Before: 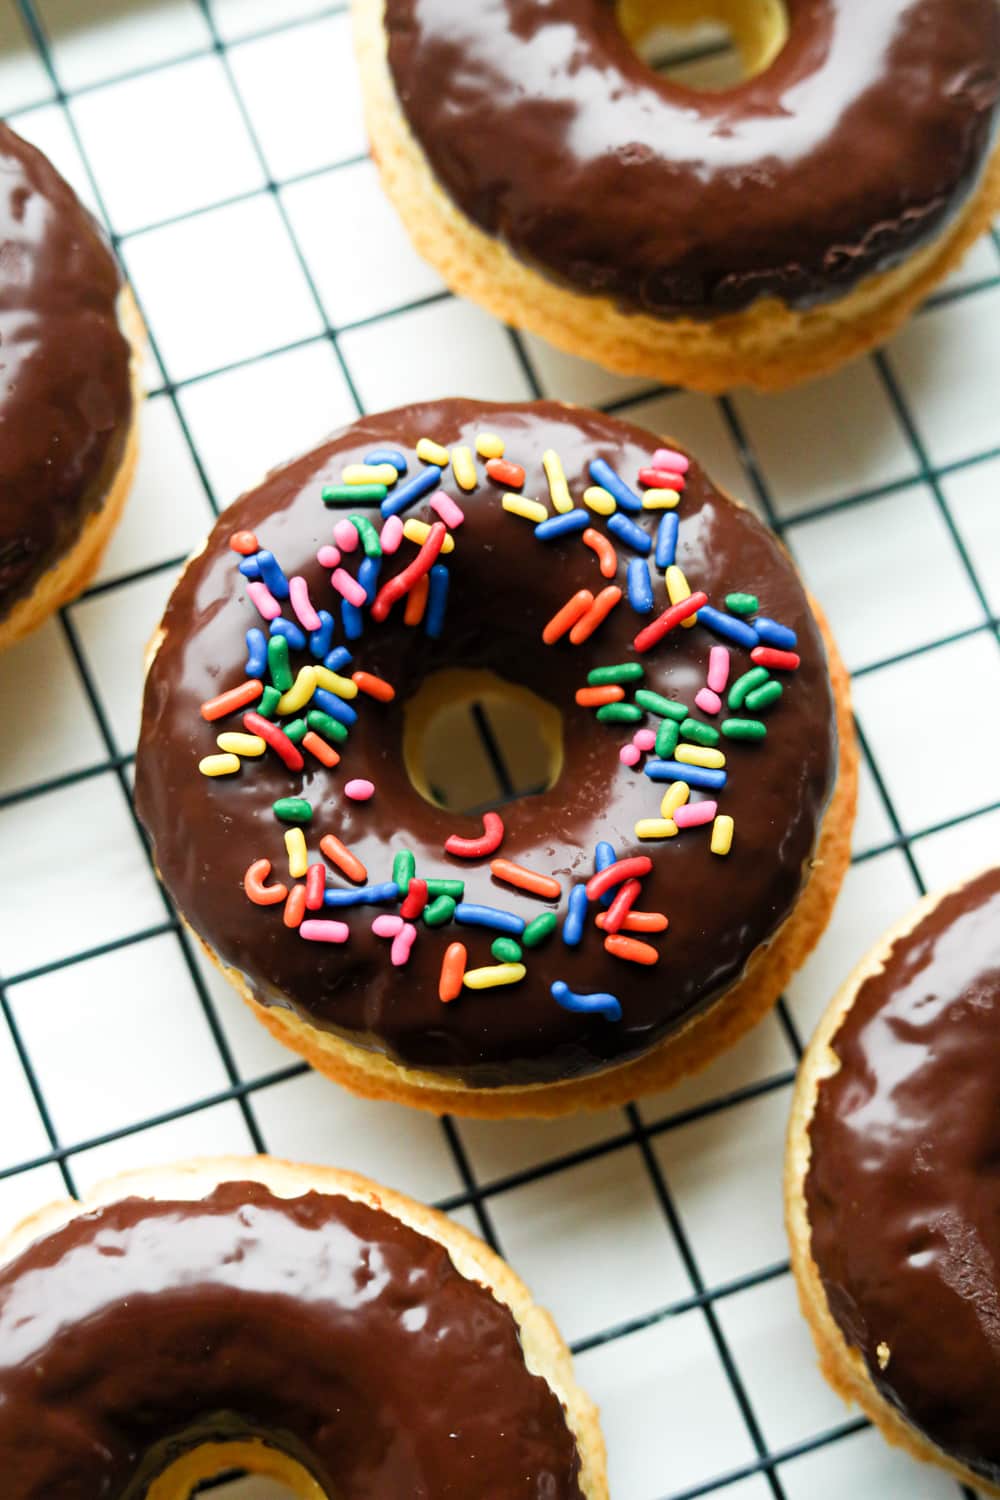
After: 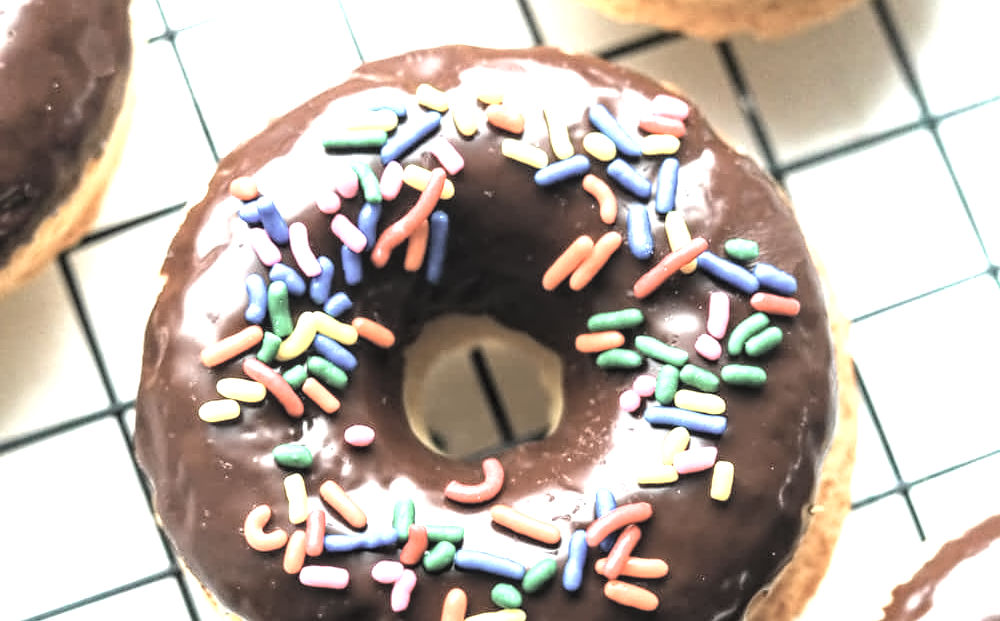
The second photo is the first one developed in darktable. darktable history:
shadows and highlights: shadows 25.67, highlights -25.81
base curve: preserve colors none
exposure: black level correction 0, exposure 0.873 EV, compensate highlight preservation false
crop and rotate: top 23.615%, bottom 34.97%
contrast equalizer: octaves 7, y [[0.5 ×4, 0.525, 0.667], [0.5 ×6], [0.5 ×6], [0 ×4, 0.042, 0], [0, 0, 0.004, 0.1, 0.191, 0.131]]
contrast brightness saturation: brightness 0.185, saturation -0.483
local contrast: on, module defaults
tone equalizer: -8 EV -0.77 EV, -7 EV -0.673 EV, -6 EV -0.562 EV, -5 EV -0.398 EV, -3 EV 0.383 EV, -2 EV 0.6 EV, -1 EV 0.693 EV, +0 EV 0.768 EV, edges refinement/feathering 500, mask exposure compensation -1.57 EV, preserve details no
